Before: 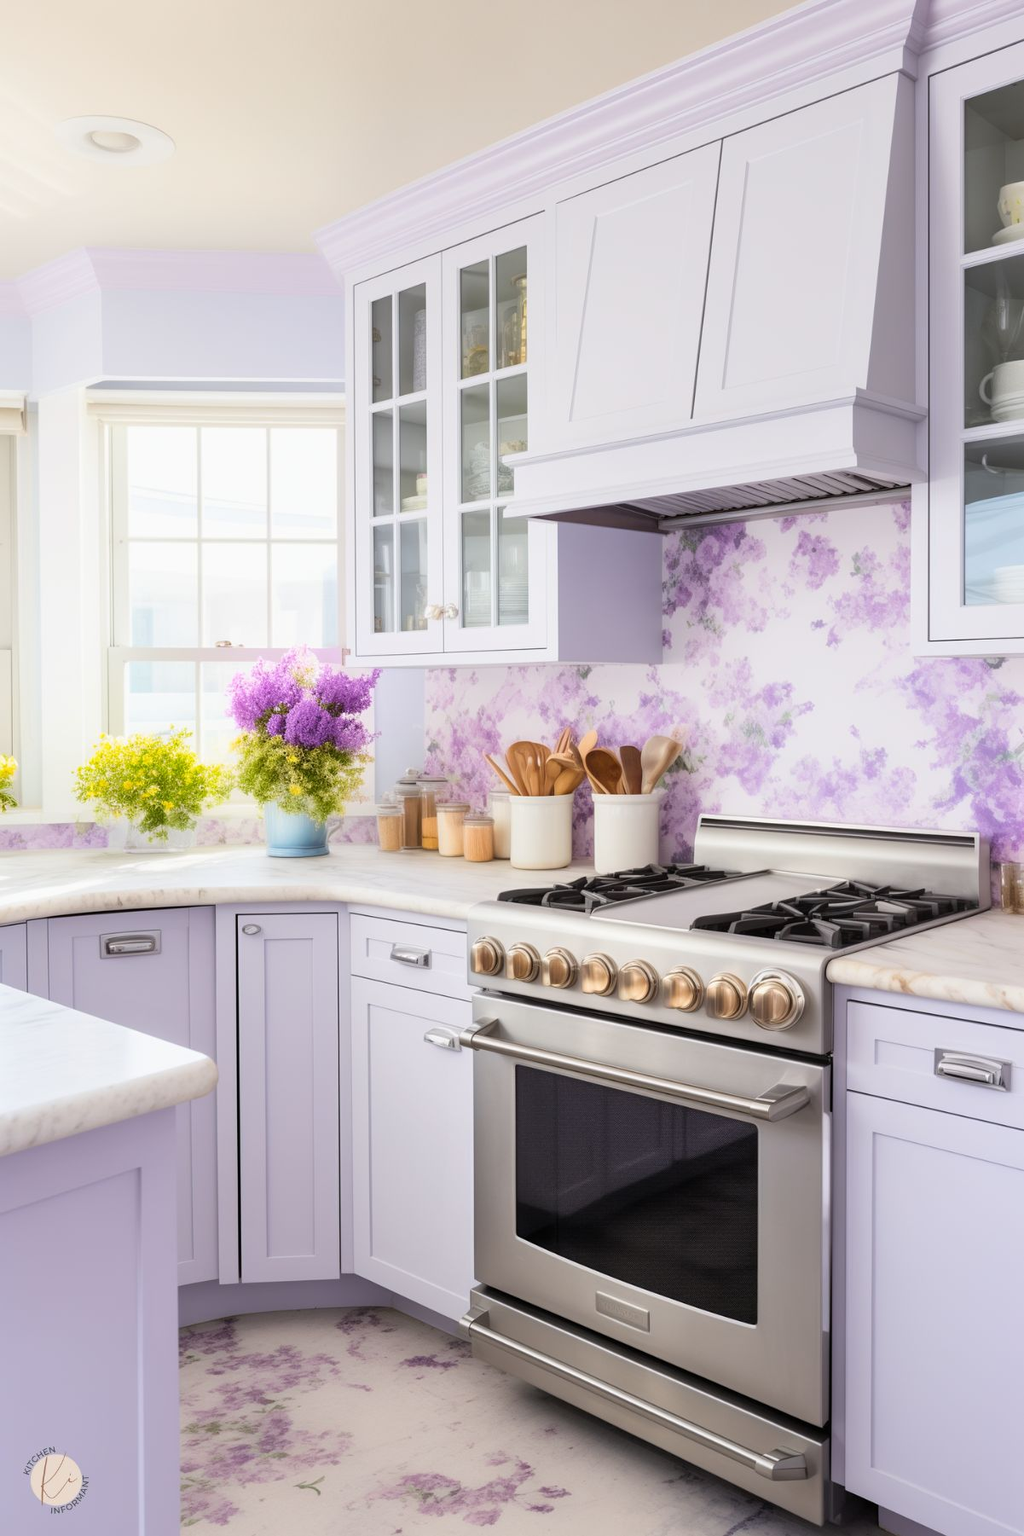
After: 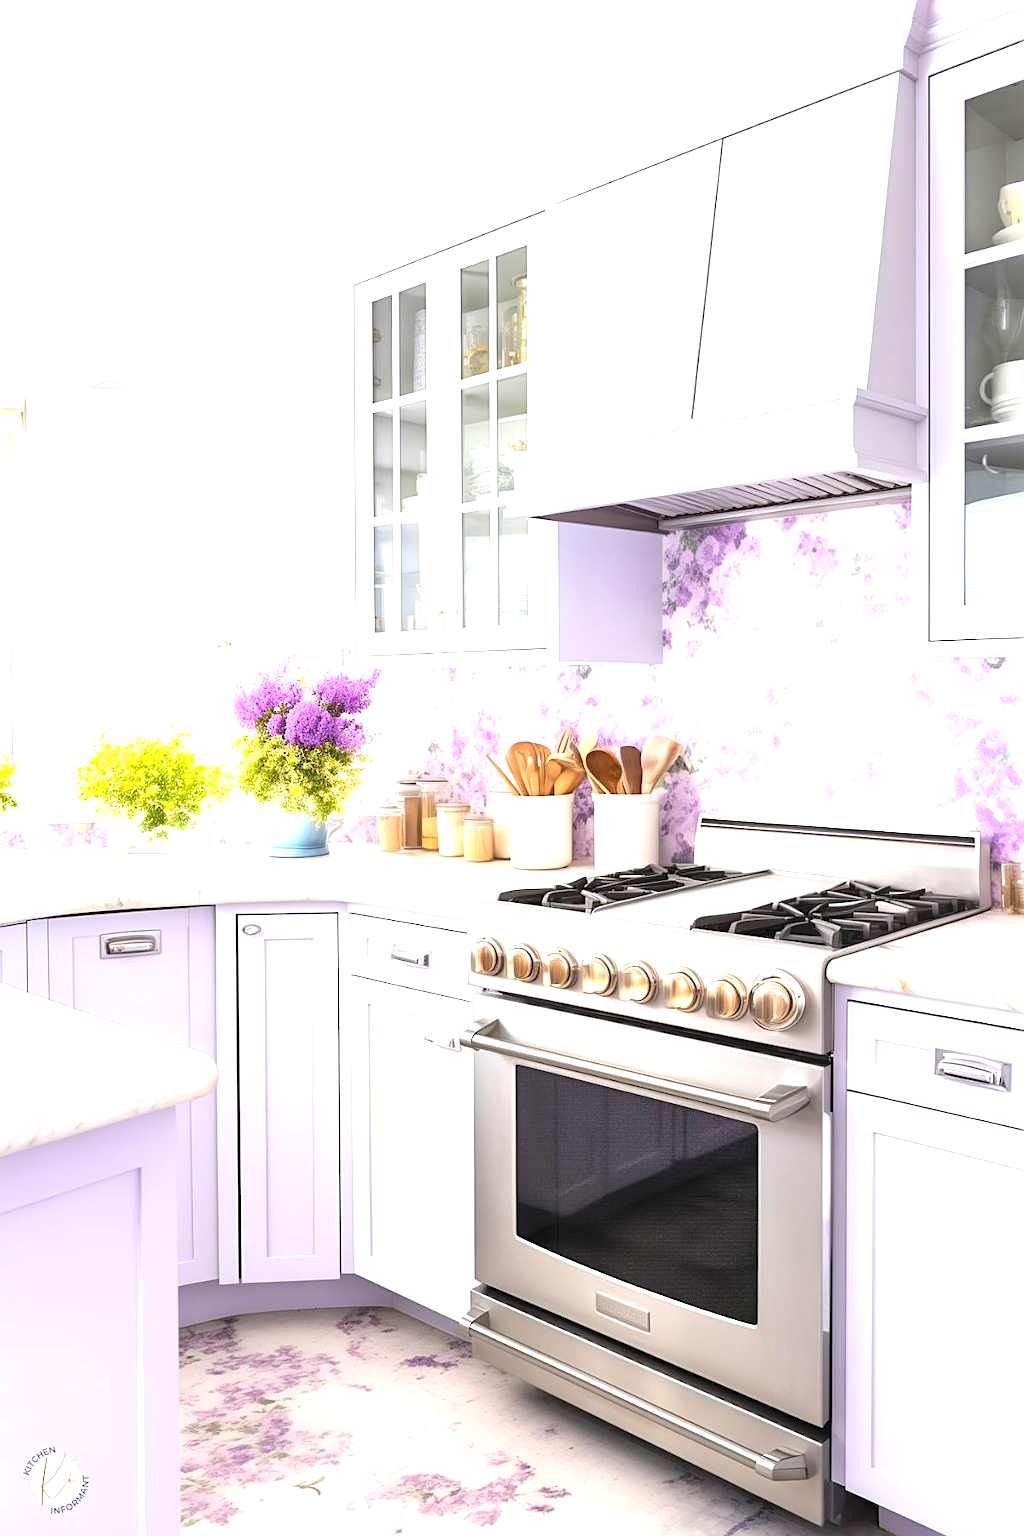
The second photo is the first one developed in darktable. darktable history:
exposure: black level correction -0.002, exposure 1.11 EV, compensate highlight preservation false
sharpen: on, module defaults
